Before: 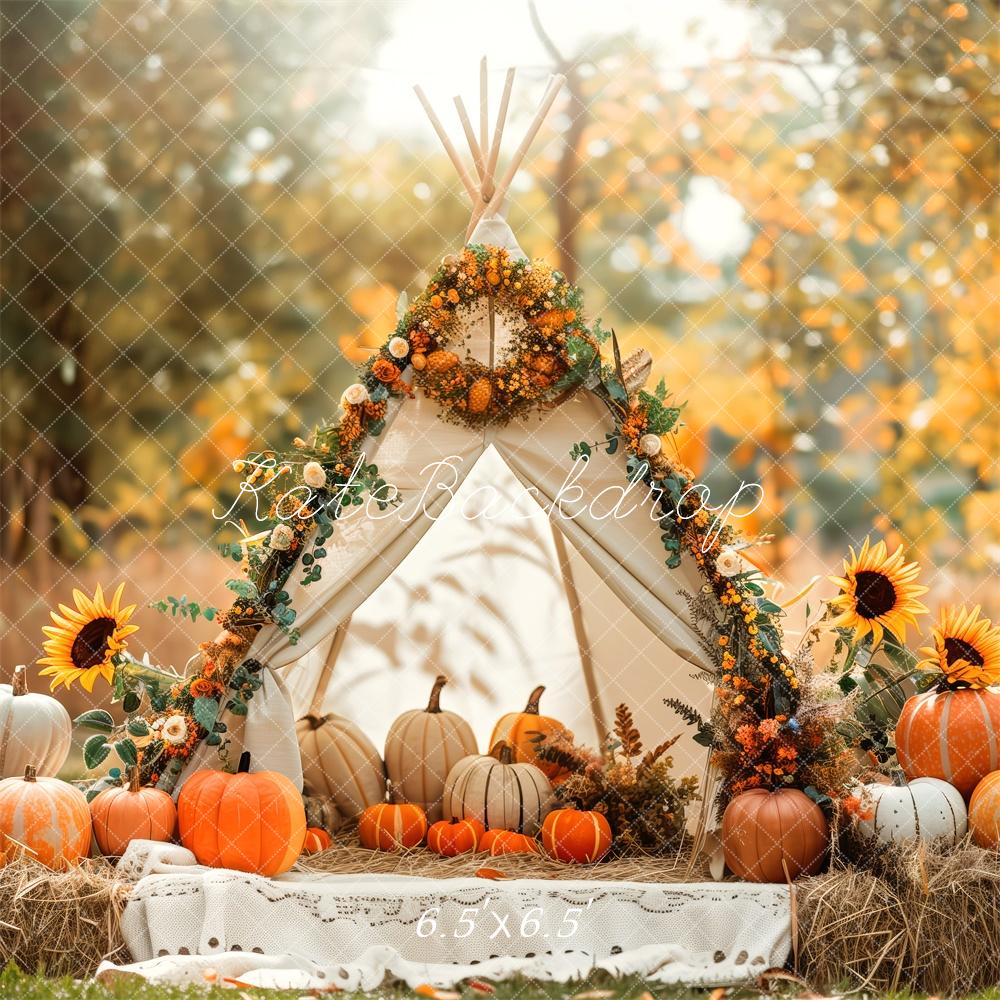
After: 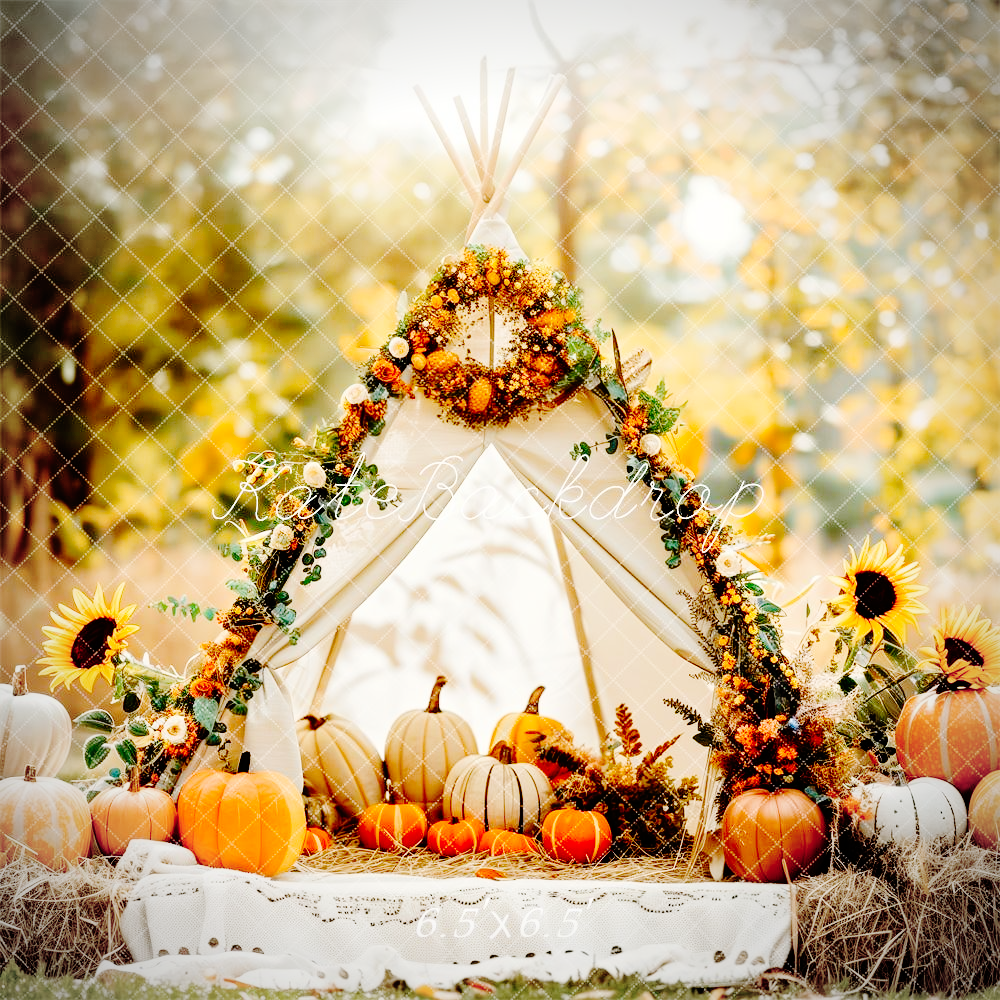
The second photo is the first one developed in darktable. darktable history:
base curve: curves: ch0 [(0, 0) (0.036, 0.01) (0.123, 0.254) (0.258, 0.504) (0.507, 0.748) (1, 1)], preserve colors none
vignetting: automatic ratio true
